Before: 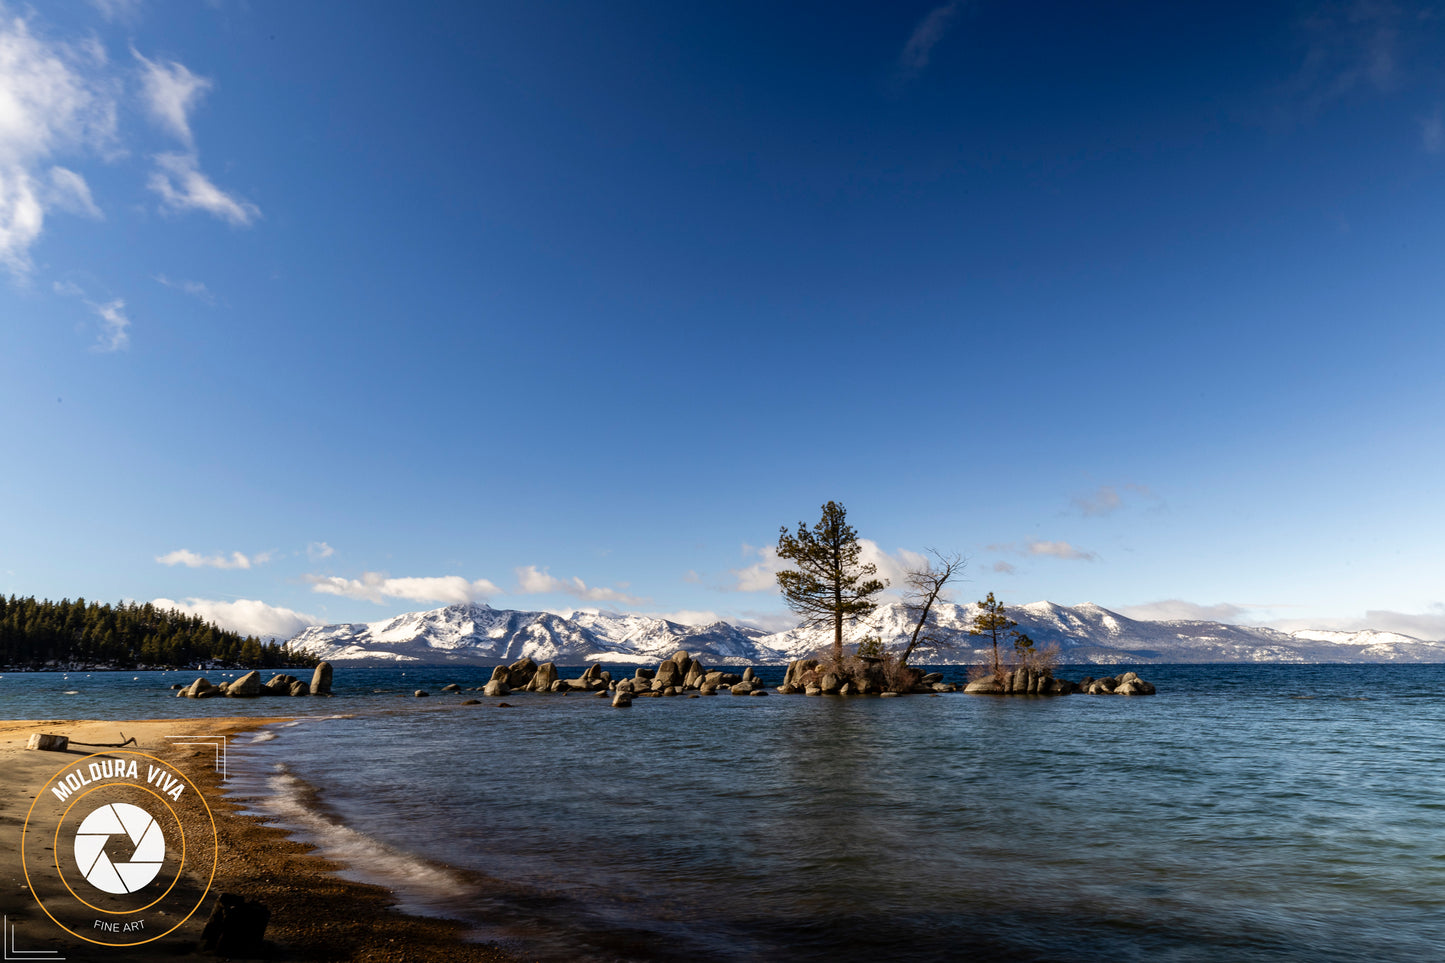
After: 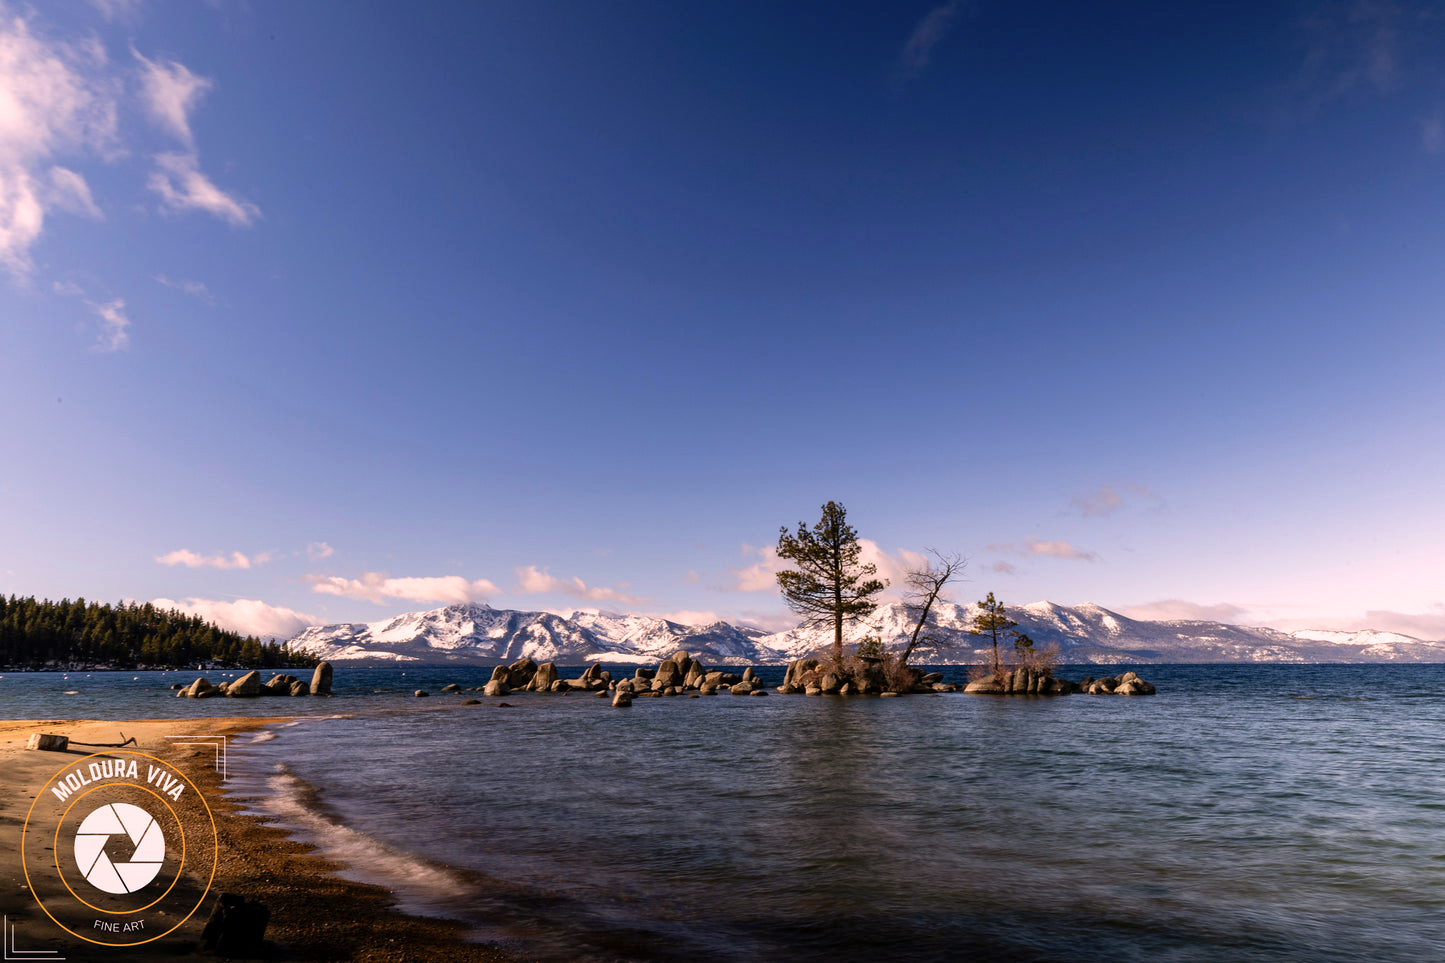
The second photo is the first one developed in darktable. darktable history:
color correction: highlights a* 14.57, highlights b* 4.75
